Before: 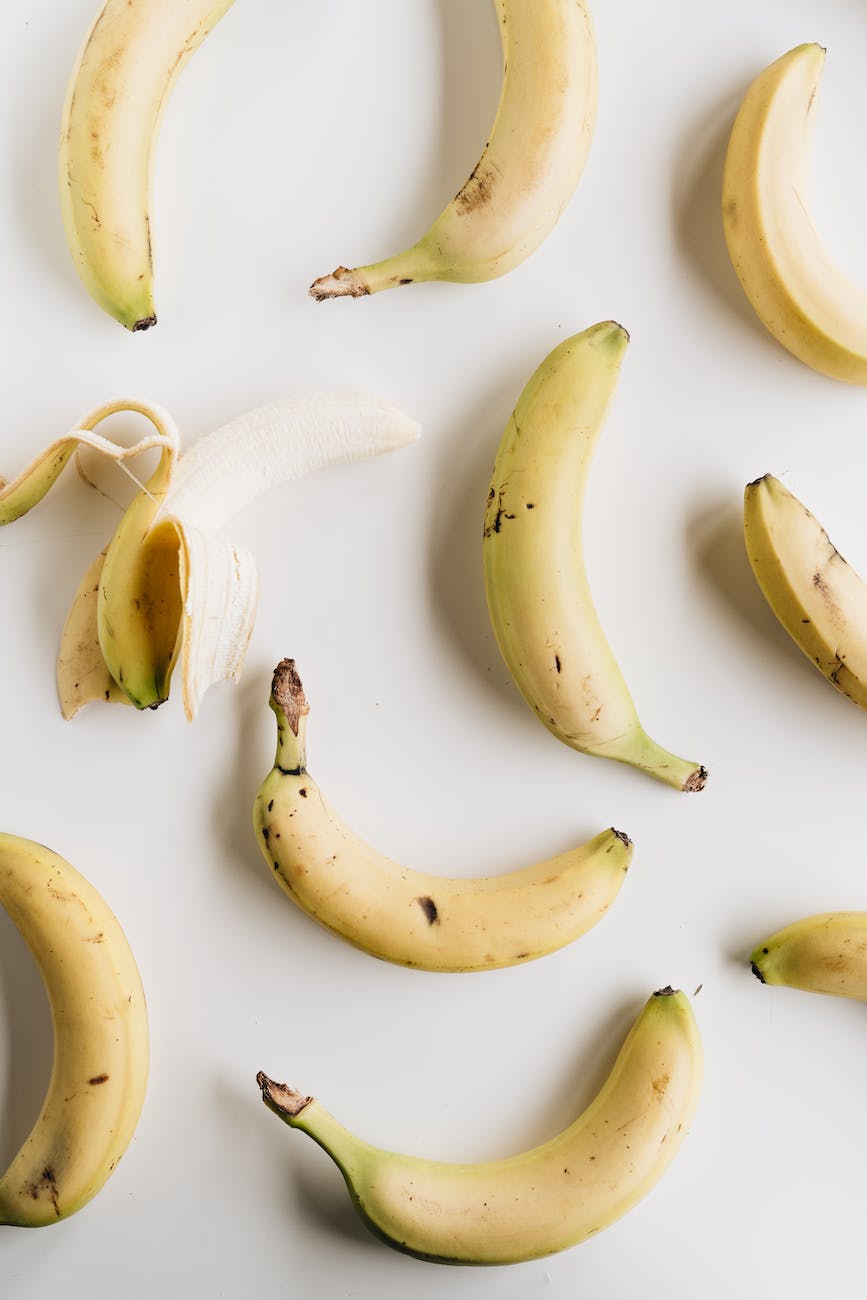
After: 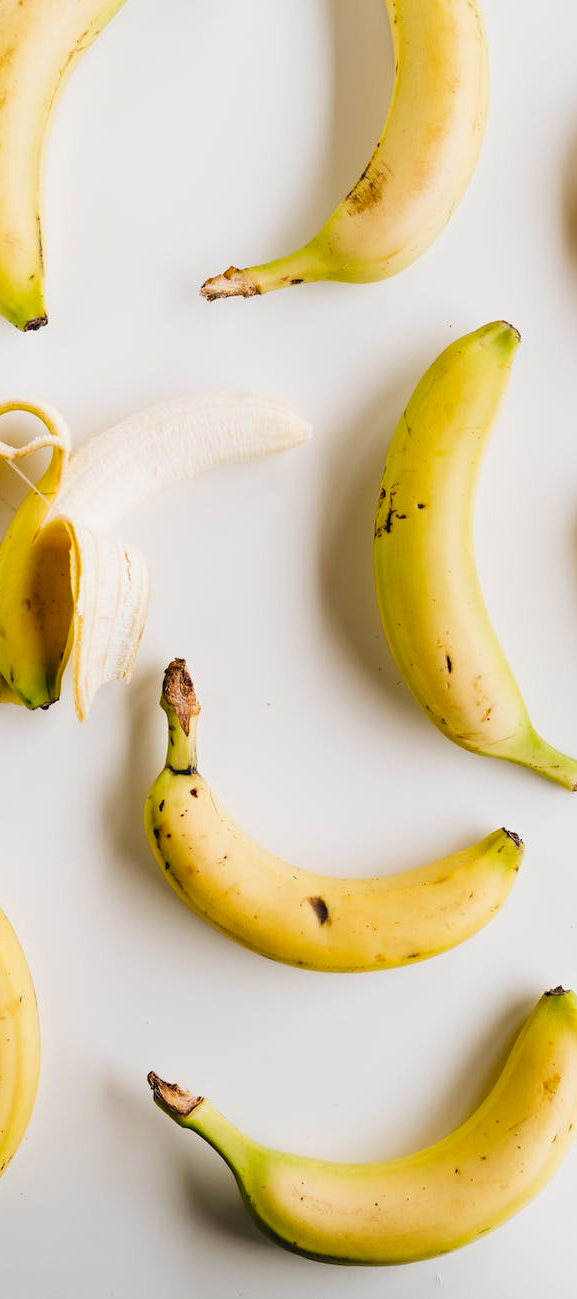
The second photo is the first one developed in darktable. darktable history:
crop and rotate: left 12.673%, right 20.66%
base curve: preserve colors none
color balance rgb: linear chroma grading › global chroma 15%, perceptual saturation grading › global saturation 30%
